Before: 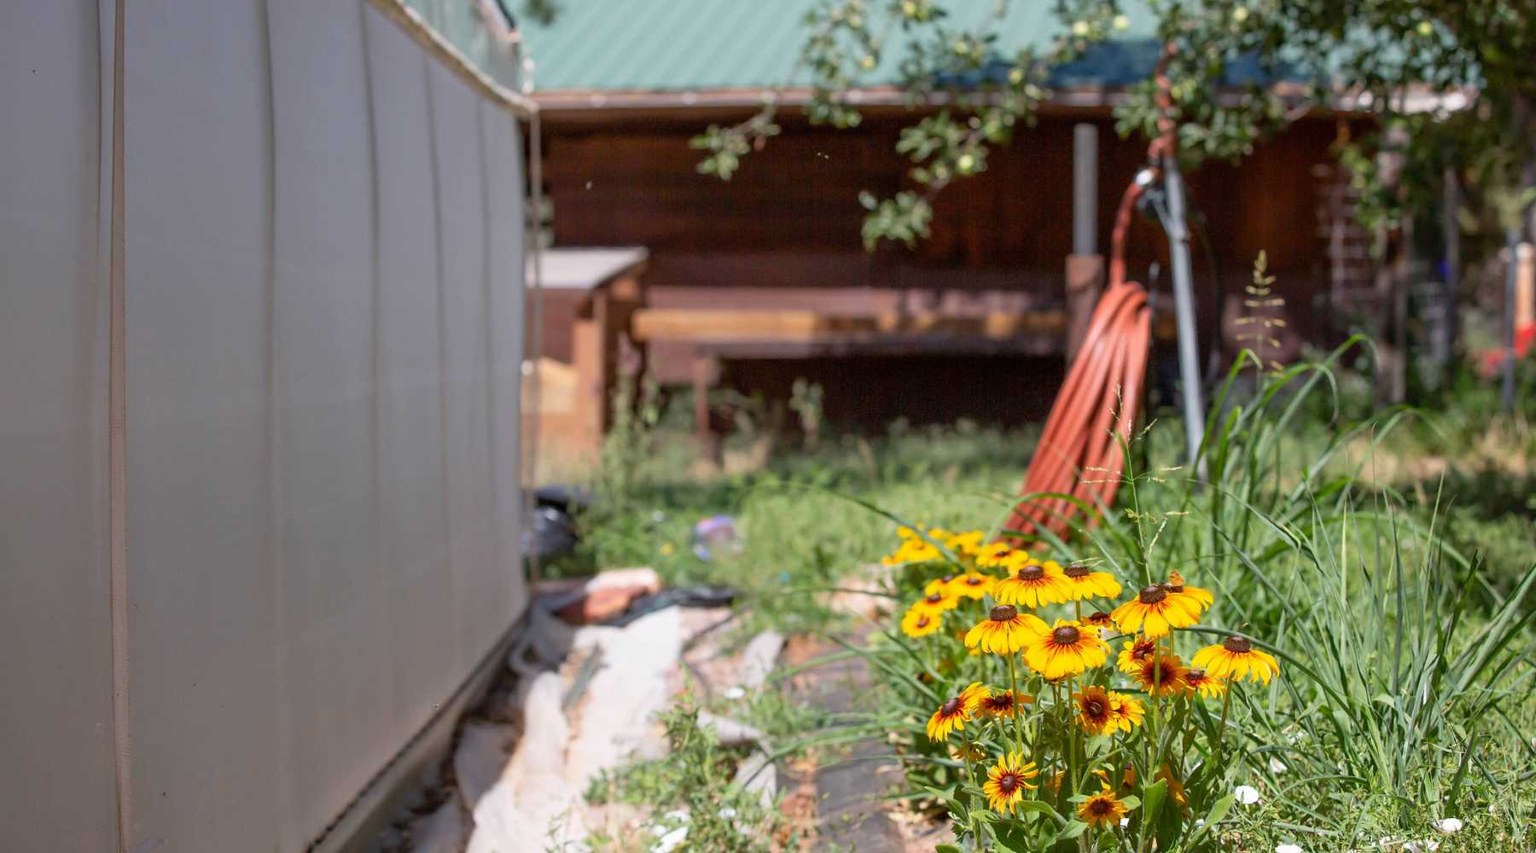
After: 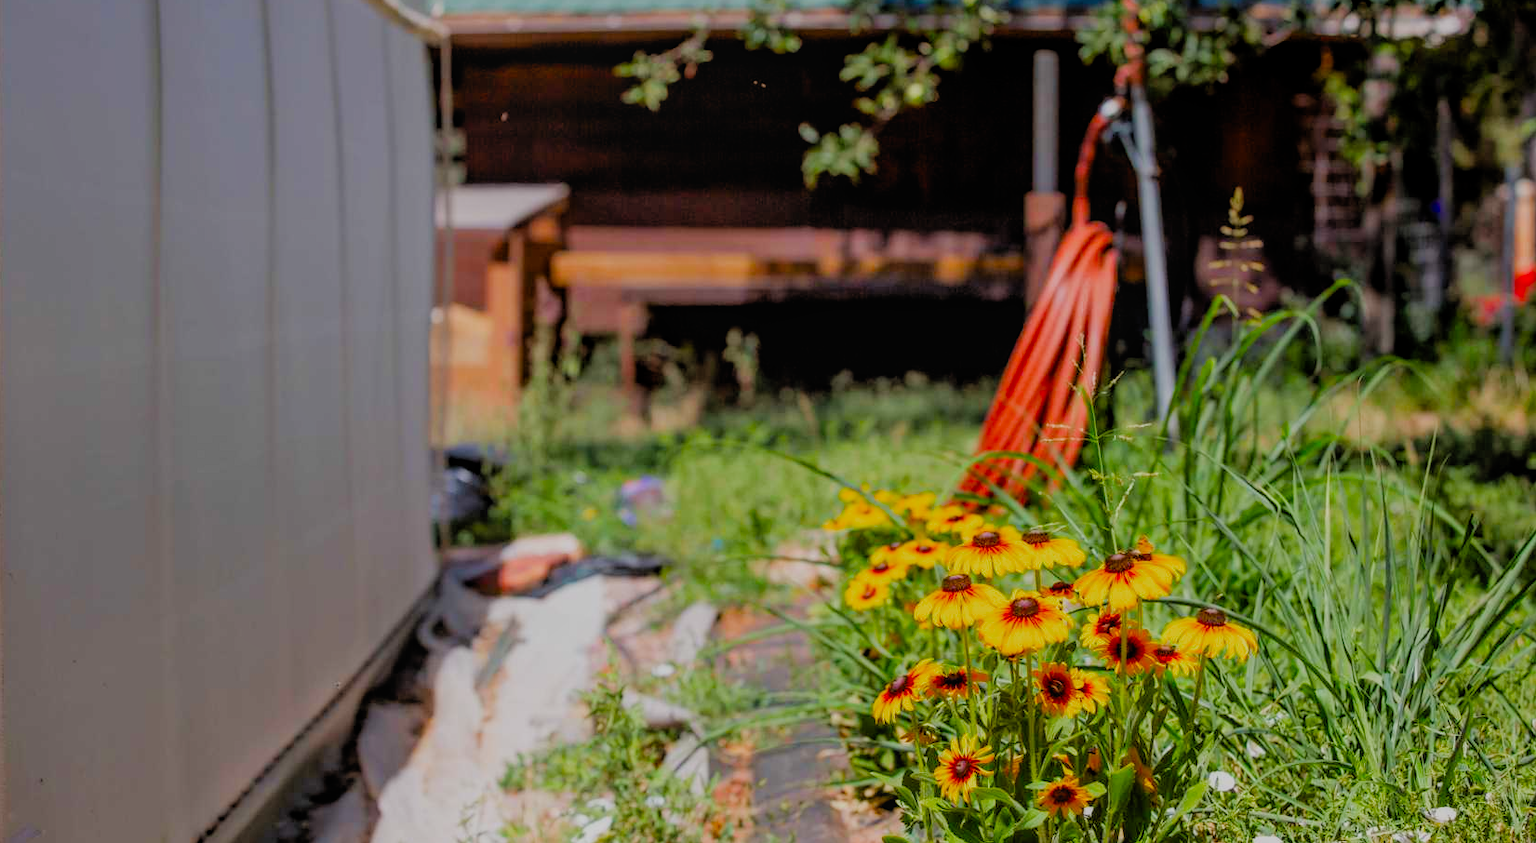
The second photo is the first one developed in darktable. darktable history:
crop and rotate: left 8.262%, top 9.226%
filmic rgb: black relative exposure -4.4 EV, white relative exposure 5 EV, threshold 3 EV, hardness 2.23, latitude 40.06%, contrast 1.15, highlights saturation mix 10%, shadows ↔ highlights balance 1.04%, preserve chrominance RGB euclidean norm (legacy), color science v4 (2020), enable highlight reconstruction true
local contrast: detail 110%
color zones: curves: ch1 [(0, 0.523) (0.143, 0.545) (0.286, 0.52) (0.429, 0.506) (0.571, 0.503) (0.714, 0.503) (0.857, 0.508) (1, 0.523)]
